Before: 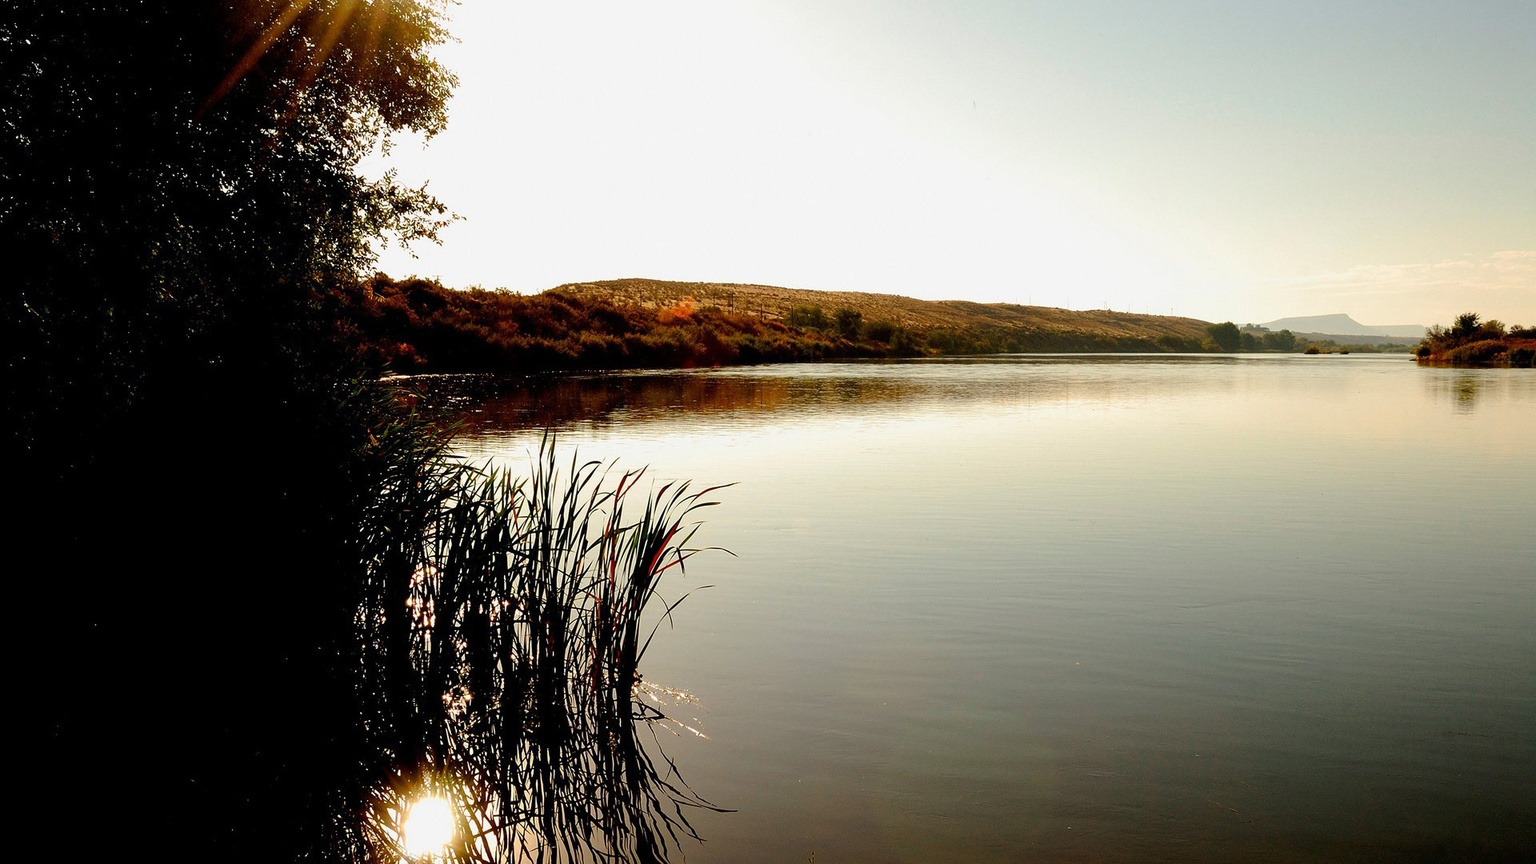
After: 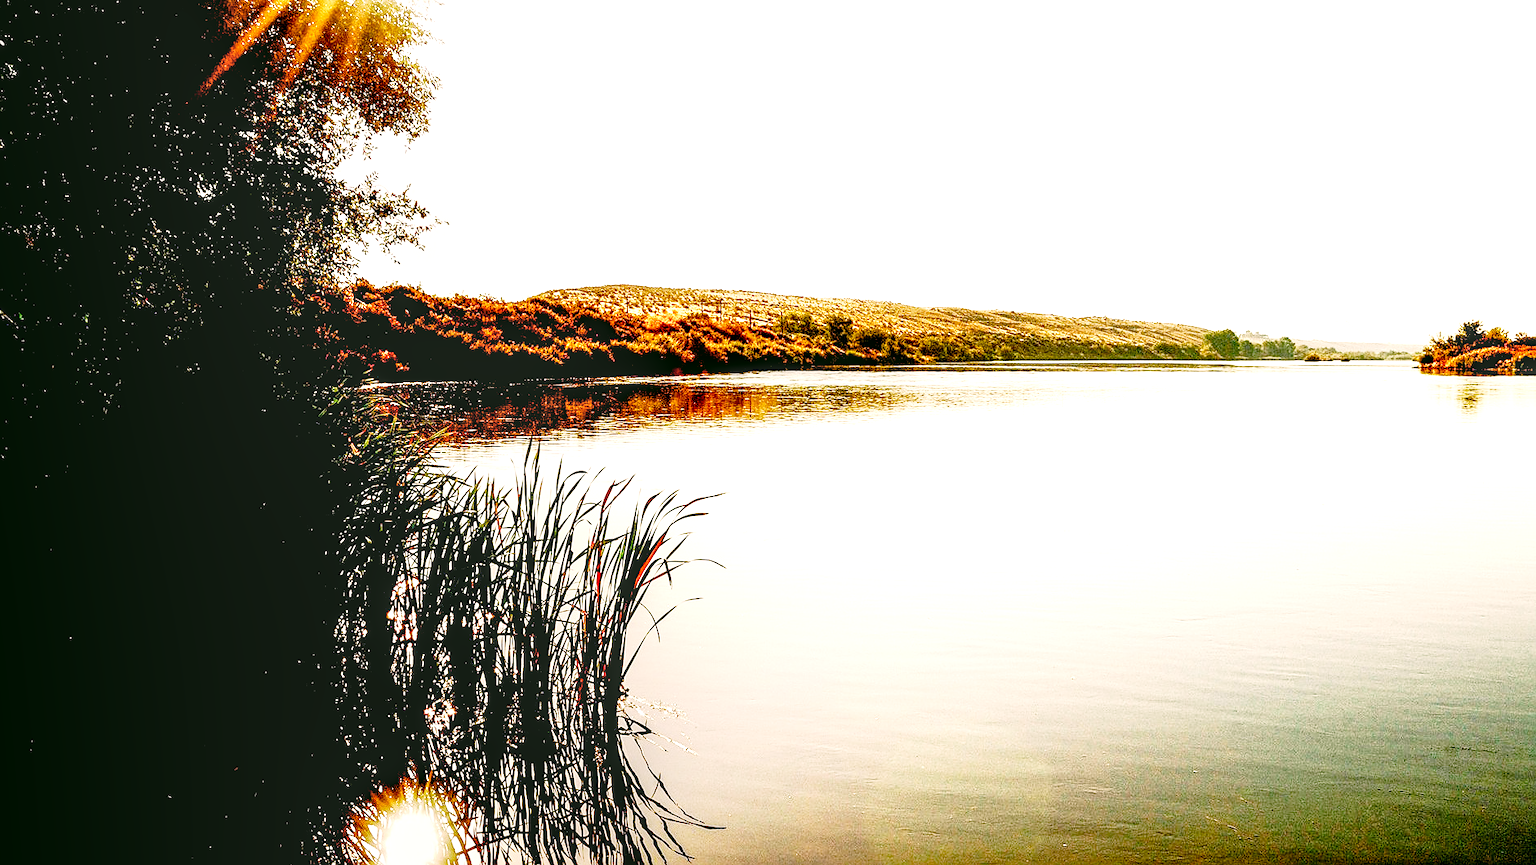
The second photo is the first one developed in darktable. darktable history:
base curve: curves: ch0 [(0, 0) (0.028, 0.03) (0.121, 0.232) (0.46, 0.748) (0.859, 0.968) (1, 1)], preserve colors none
color balance rgb: global offset › luminance -0.841%, perceptual saturation grading › global saturation 40.673%, perceptual saturation grading › highlights -50.117%, perceptual saturation grading › shadows 30.153%
local contrast: highlights 4%, shadows 4%, detail 182%
crop: left 1.739%, right 0.273%, bottom 1.834%
exposure: black level correction 0.001, exposure 1.995 EV, compensate highlight preservation false
sharpen: on, module defaults
contrast equalizer: y [[0.5, 0.5, 0.472, 0.5, 0.5, 0.5], [0.5 ×6], [0.5 ×6], [0 ×6], [0 ×6]]
color correction: highlights a* 4.21, highlights b* 4.95, shadows a* -6.93, shadows b* 4.61
